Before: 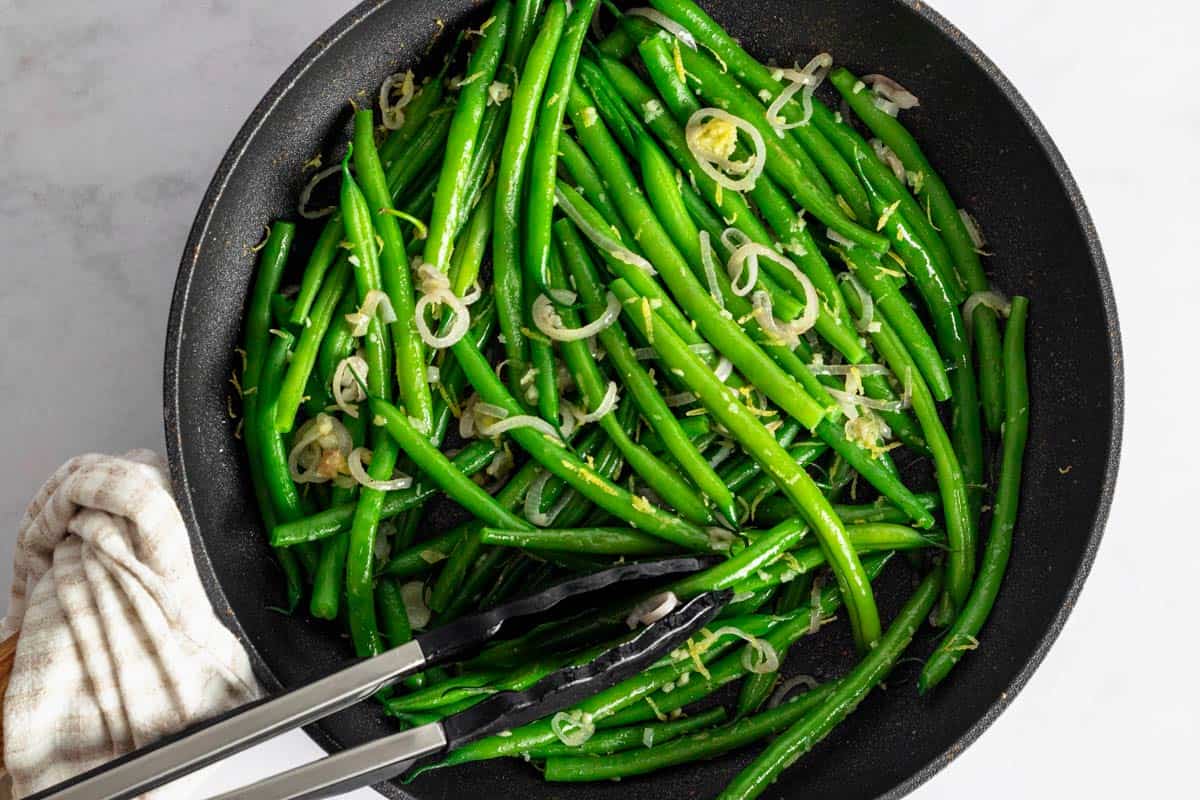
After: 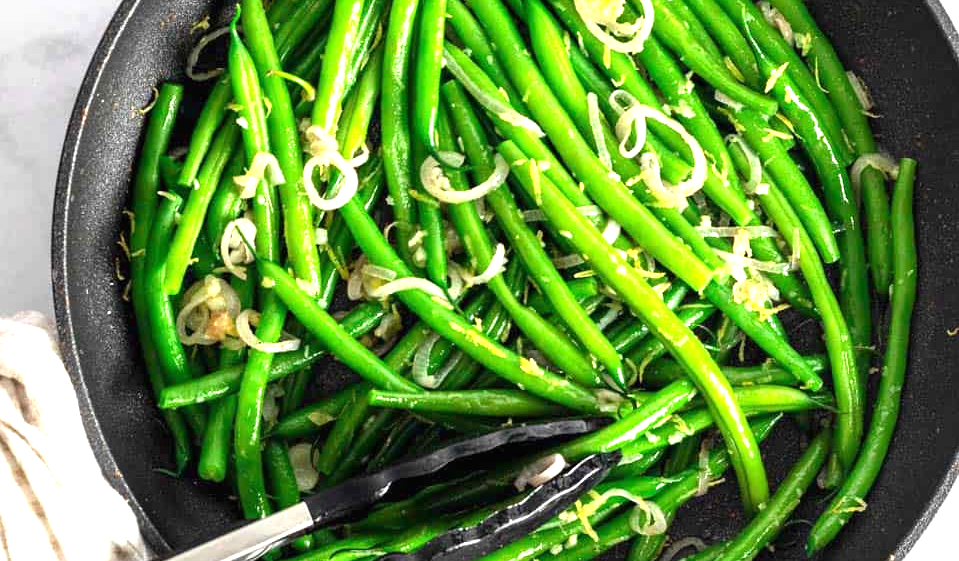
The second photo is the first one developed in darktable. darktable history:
crop: left 9.36%, top 17.374%, right 10.719%, bottom 12.403%
exposure: black level correction 0, exposure 1.2 EV, compensate exposure bias true, compensate highlight preservation false
